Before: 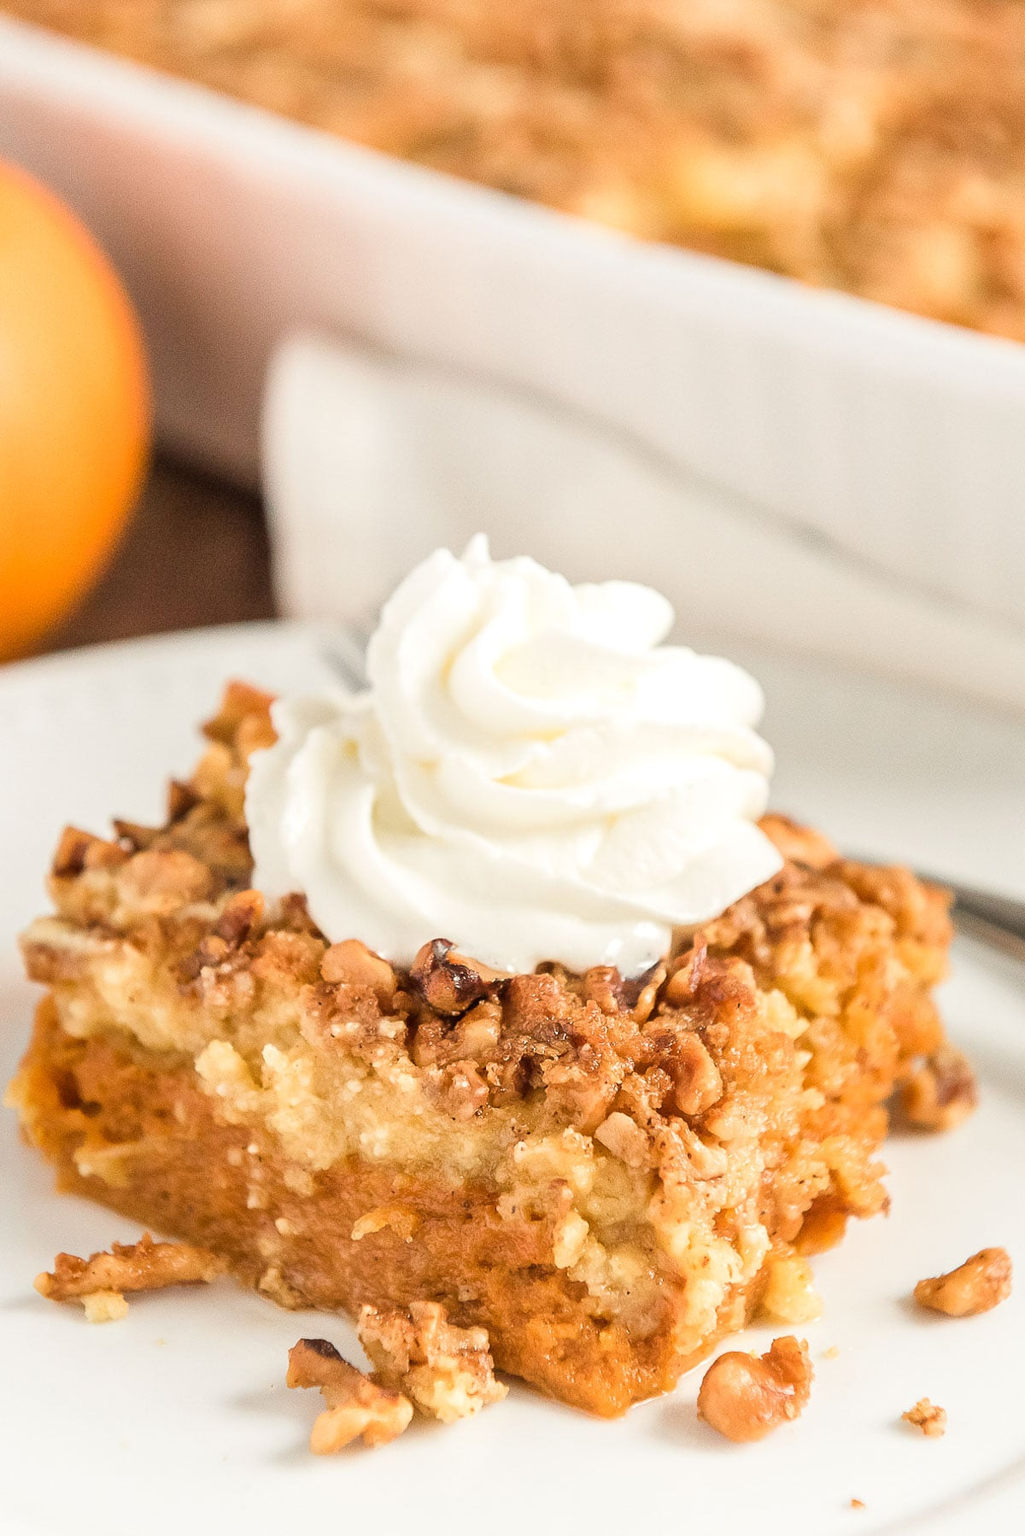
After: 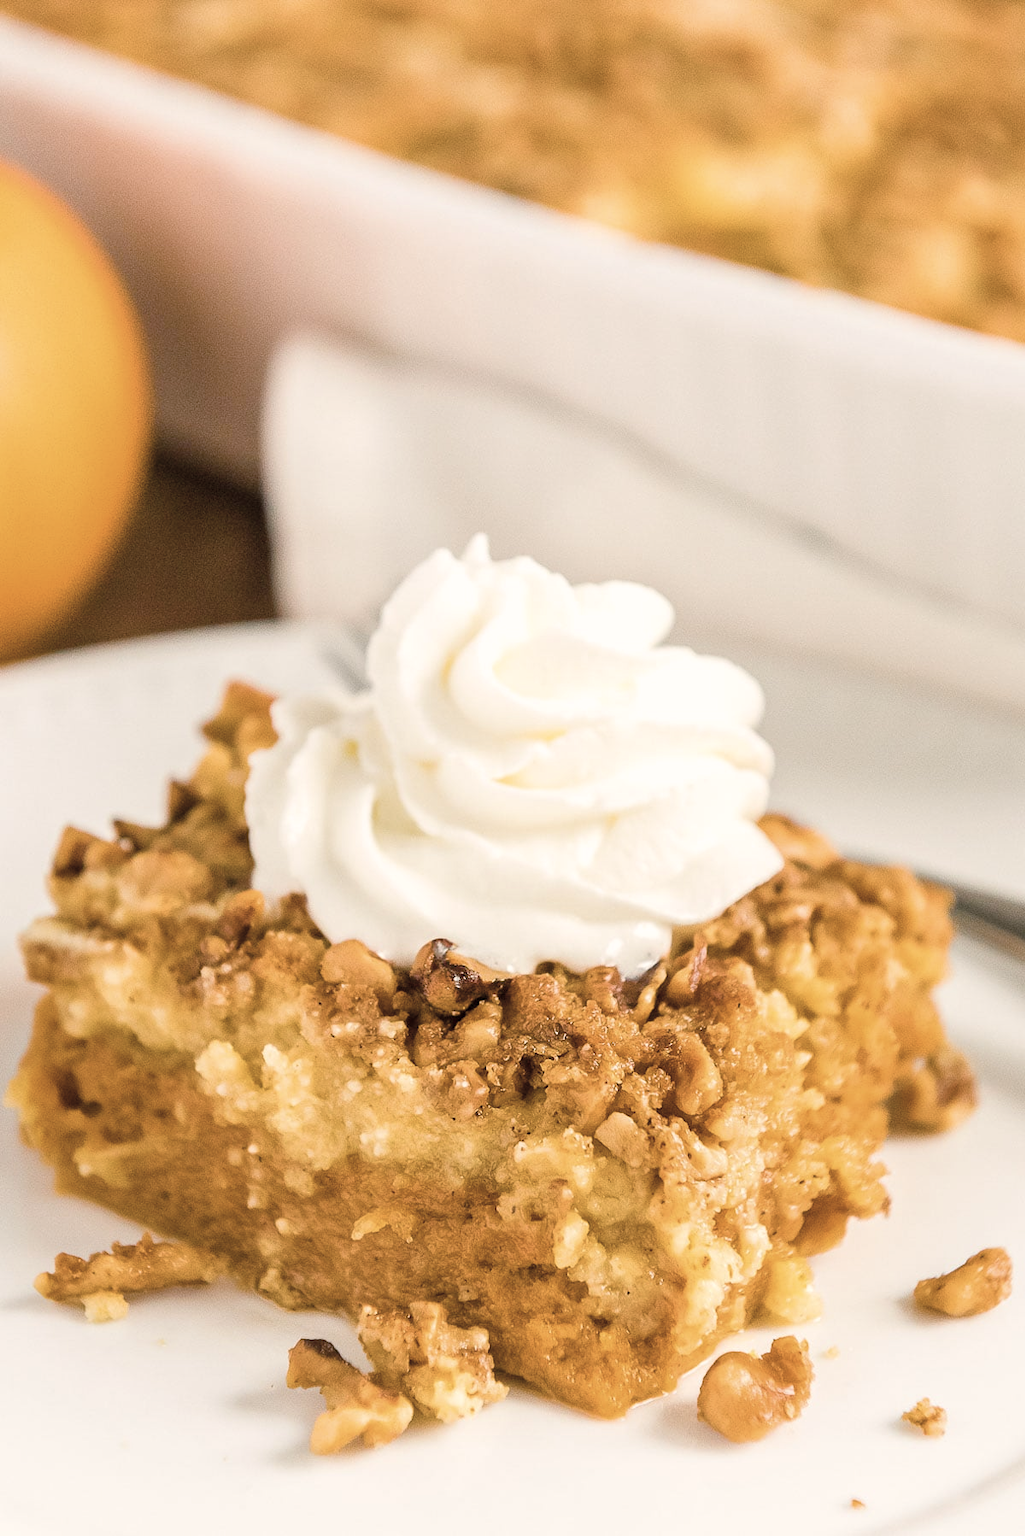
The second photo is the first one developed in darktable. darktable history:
color balance rgb: shadows lift › chroma 2.043%, shadows lift › hue 221.16°, highlights gain › chroma 1.348%, highlights gain › hue 56.76°, linear chroma grading › global chroma 14.626%, perceptual saturation grading › global saturation 35.913%, perceptual saturation grading › shadows 35.79%
color correction: highlights b* -0.051, saturation 0.541
